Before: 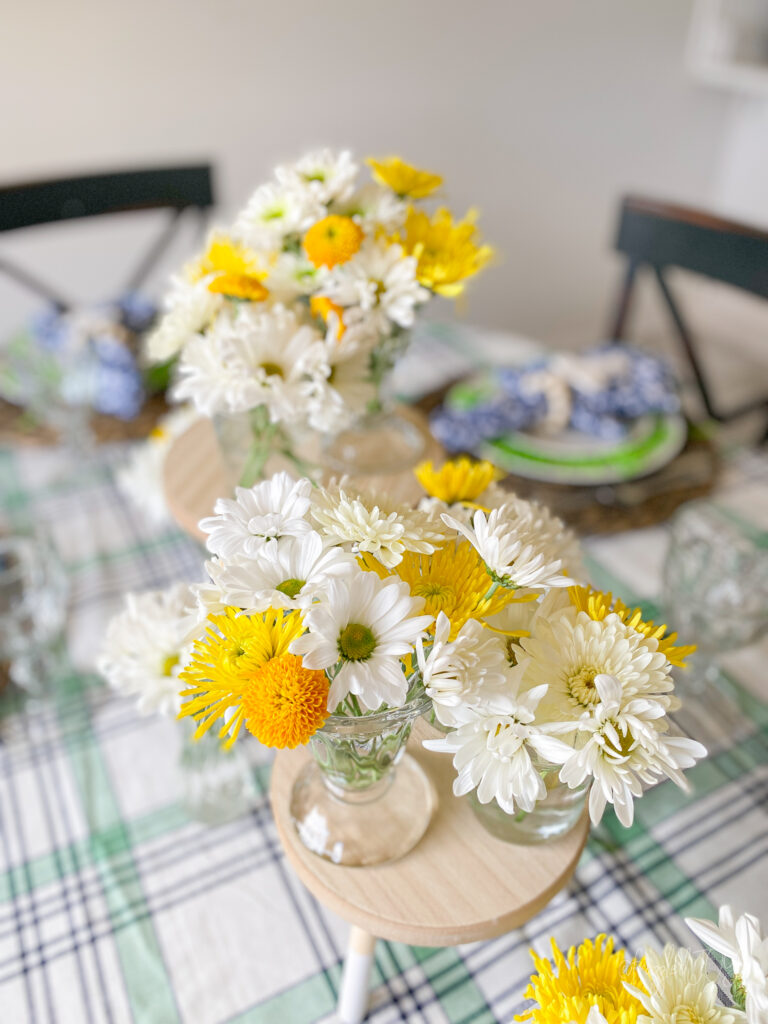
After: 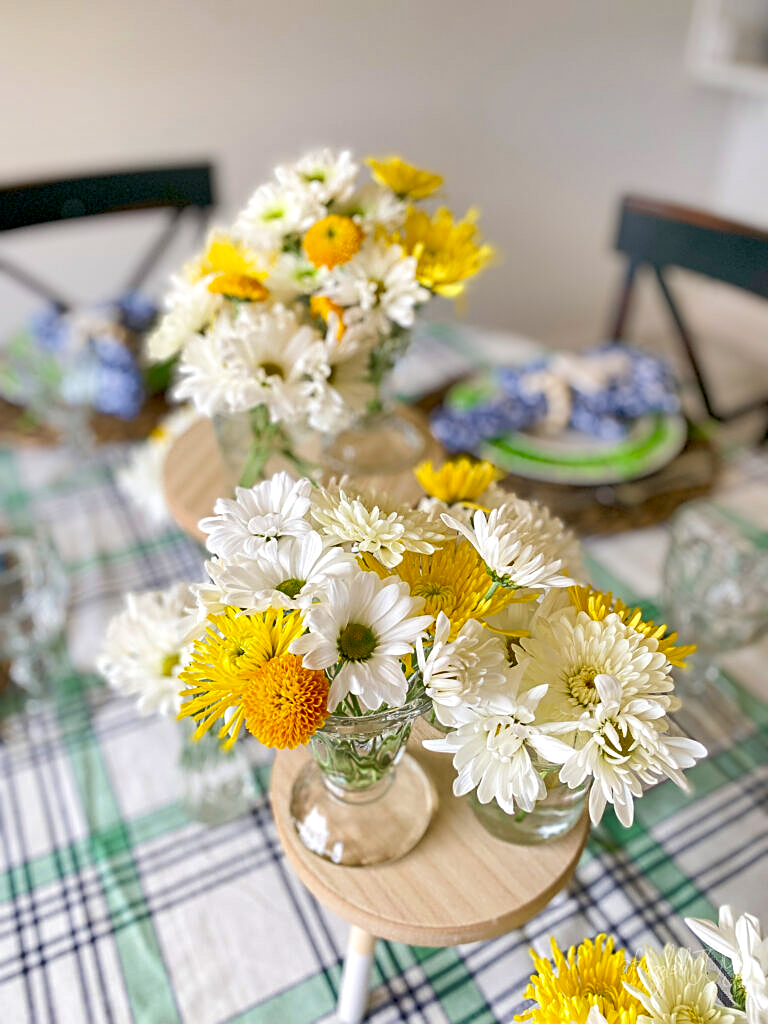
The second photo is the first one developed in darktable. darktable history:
shadows and highlights: soften with gaussian
velvia: on, module defaults
exposure: black level correction 0.01, exposure 0.112 EV, compensate highlight preservation false
sharpen: on, module defaults
